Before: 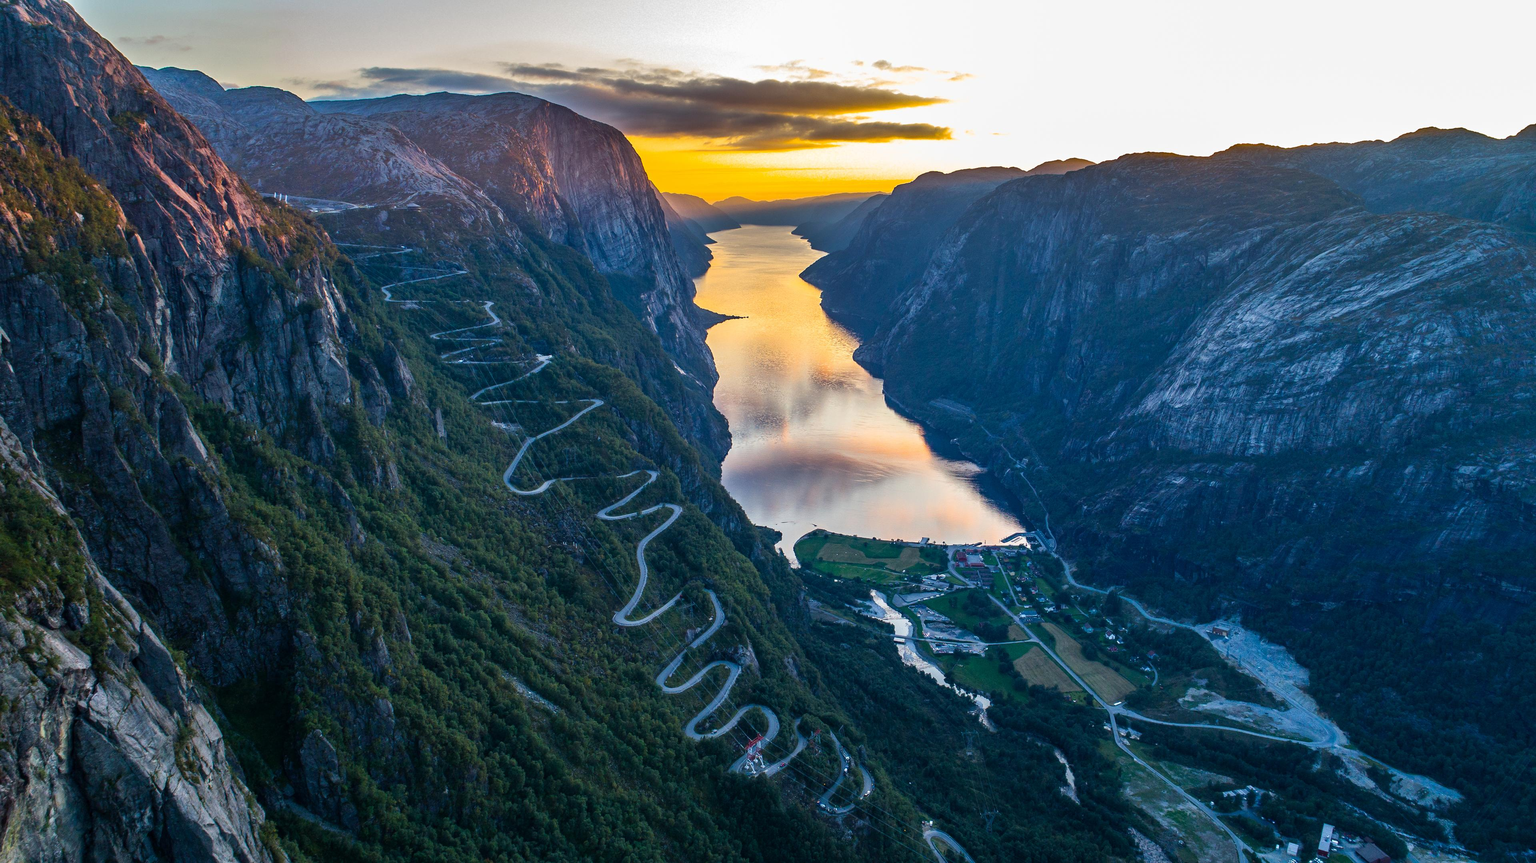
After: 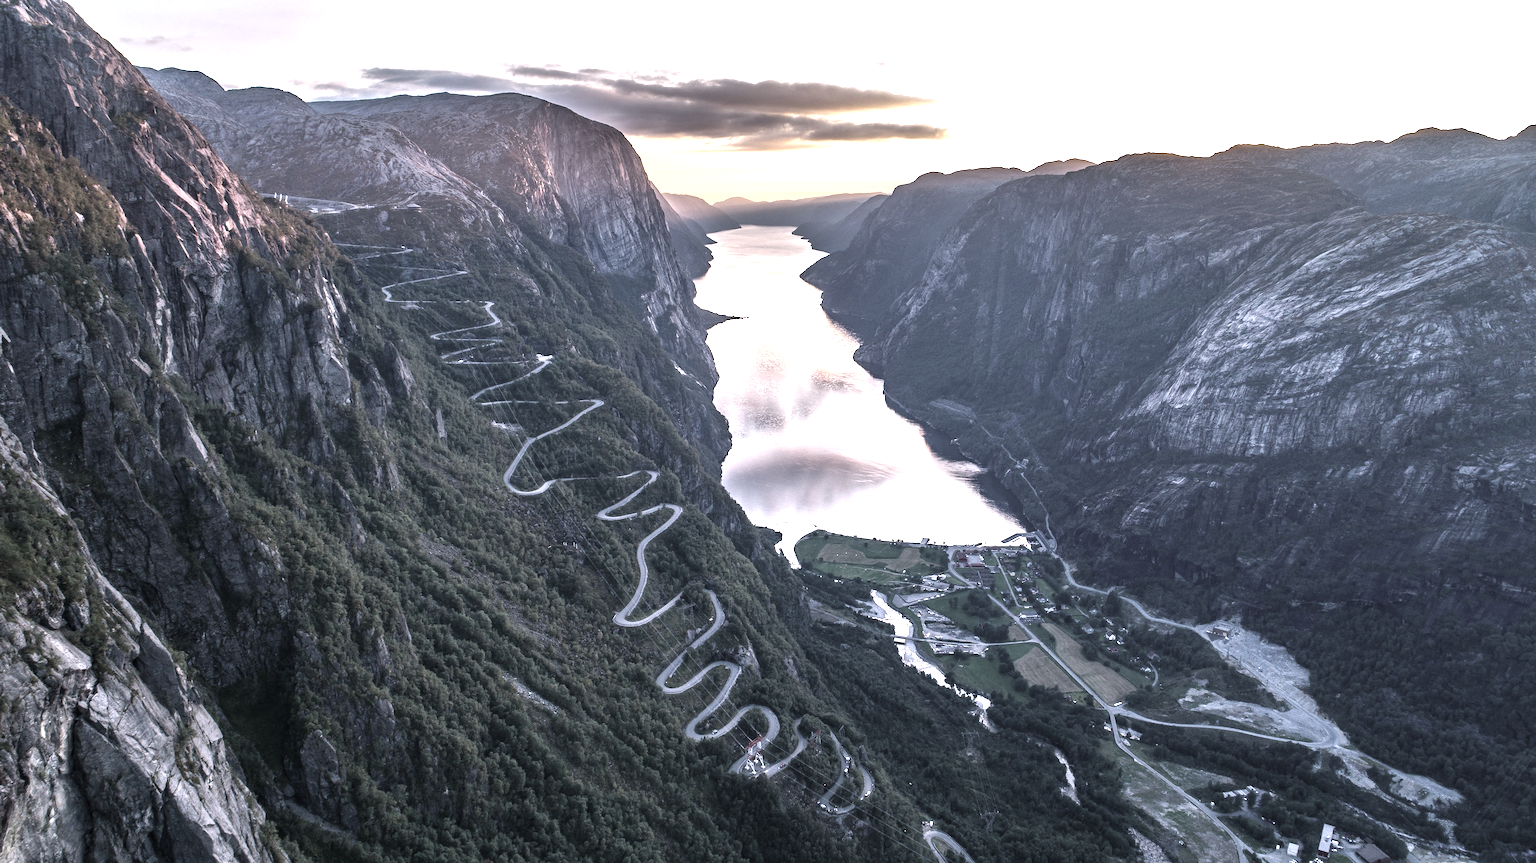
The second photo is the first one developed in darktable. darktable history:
exposure: black level correction 0, exposure 1.199 EV, compensate highlight preservation false
color correction: highlights a* 15.53, highlights b* -20.65
color zones: curves: ch1 [(0, 0.153) (0.143, 0.15) (0.286, 0.151) (0.429, 0.152) (0.571, 0.152) (0.714, 0.151) (0.857, 0.151) (1, 0.153)]
